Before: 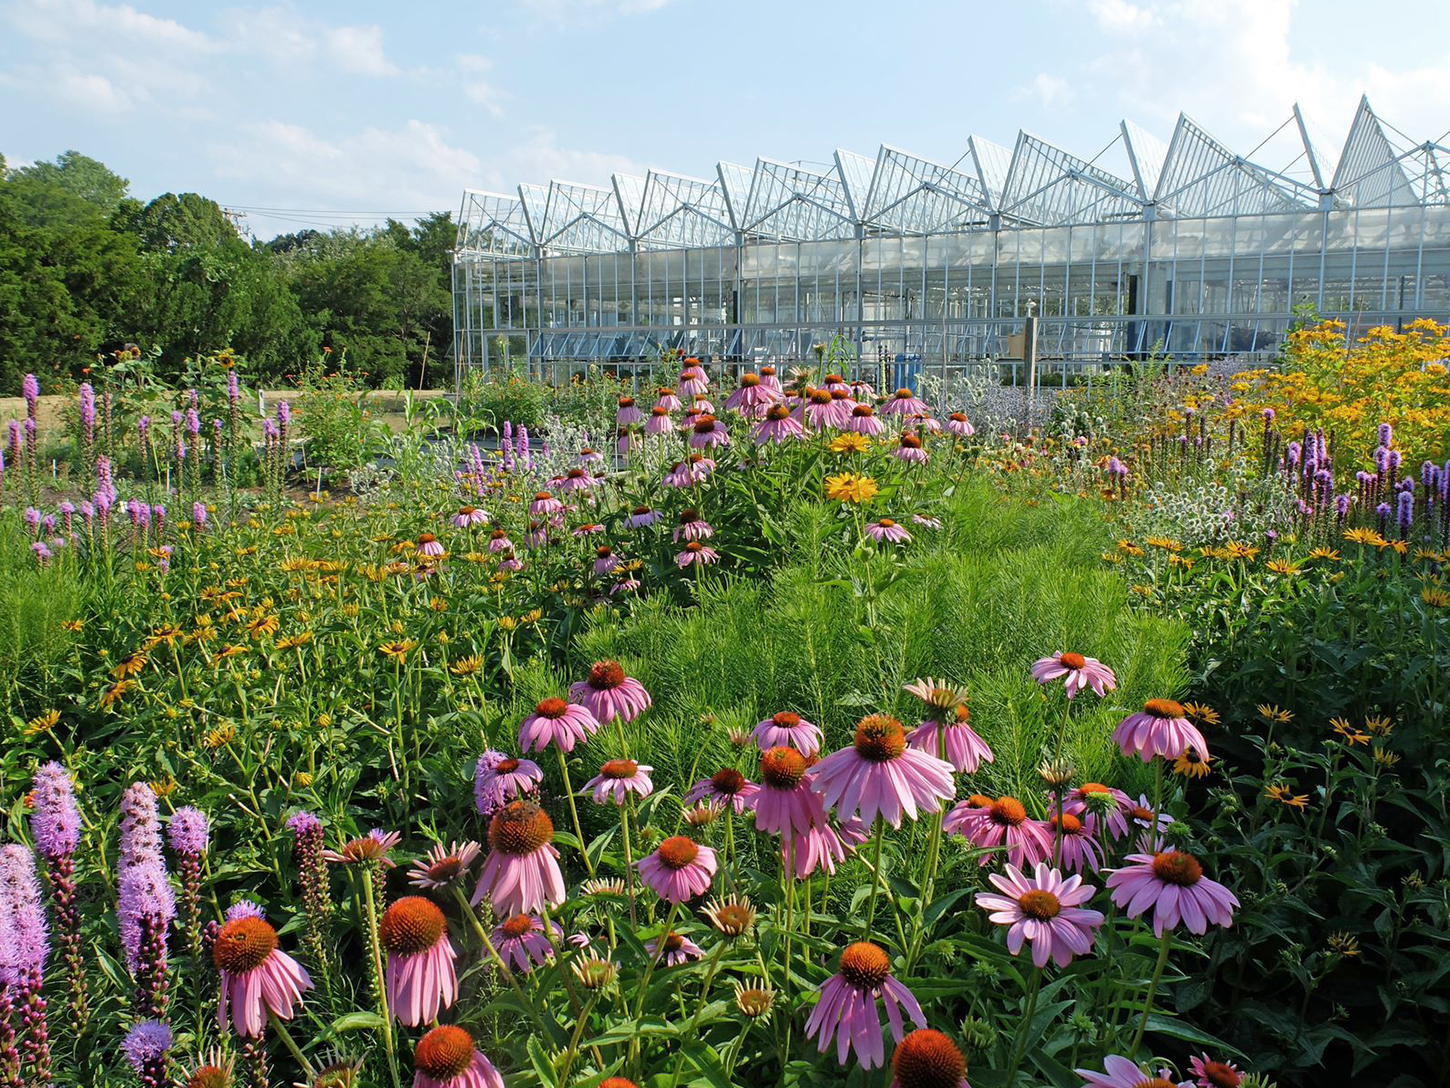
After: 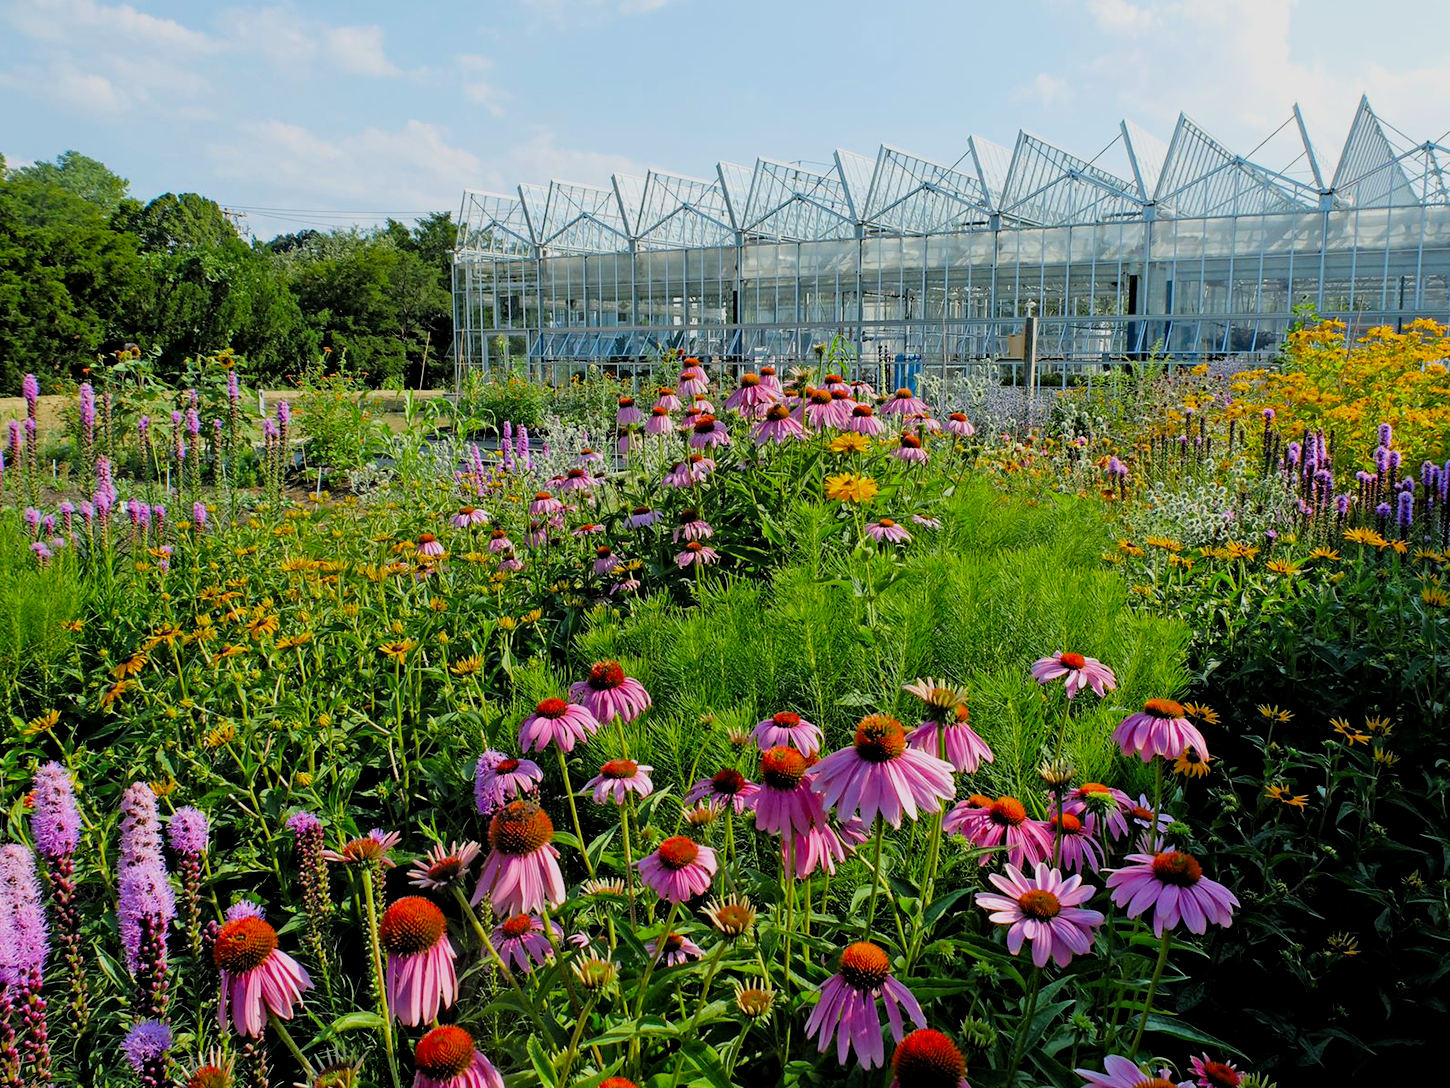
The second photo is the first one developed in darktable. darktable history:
haze removal: compatibility mode true, adaptive false
filmic rgb: black relative exposure -7.72 EV, white relative exposure 4.35 EV, threshold 2.95 EV, target black luminance 0%, hardness 3.76, latitude 50.59%, contrast 1.073, highlights saturation mix 9.11%, shadows ↔ highlights balance -0.21%, add noise in highlights 0.102, color science v4 (2020), type of noise poissonian, enable highlight reconstruction true
